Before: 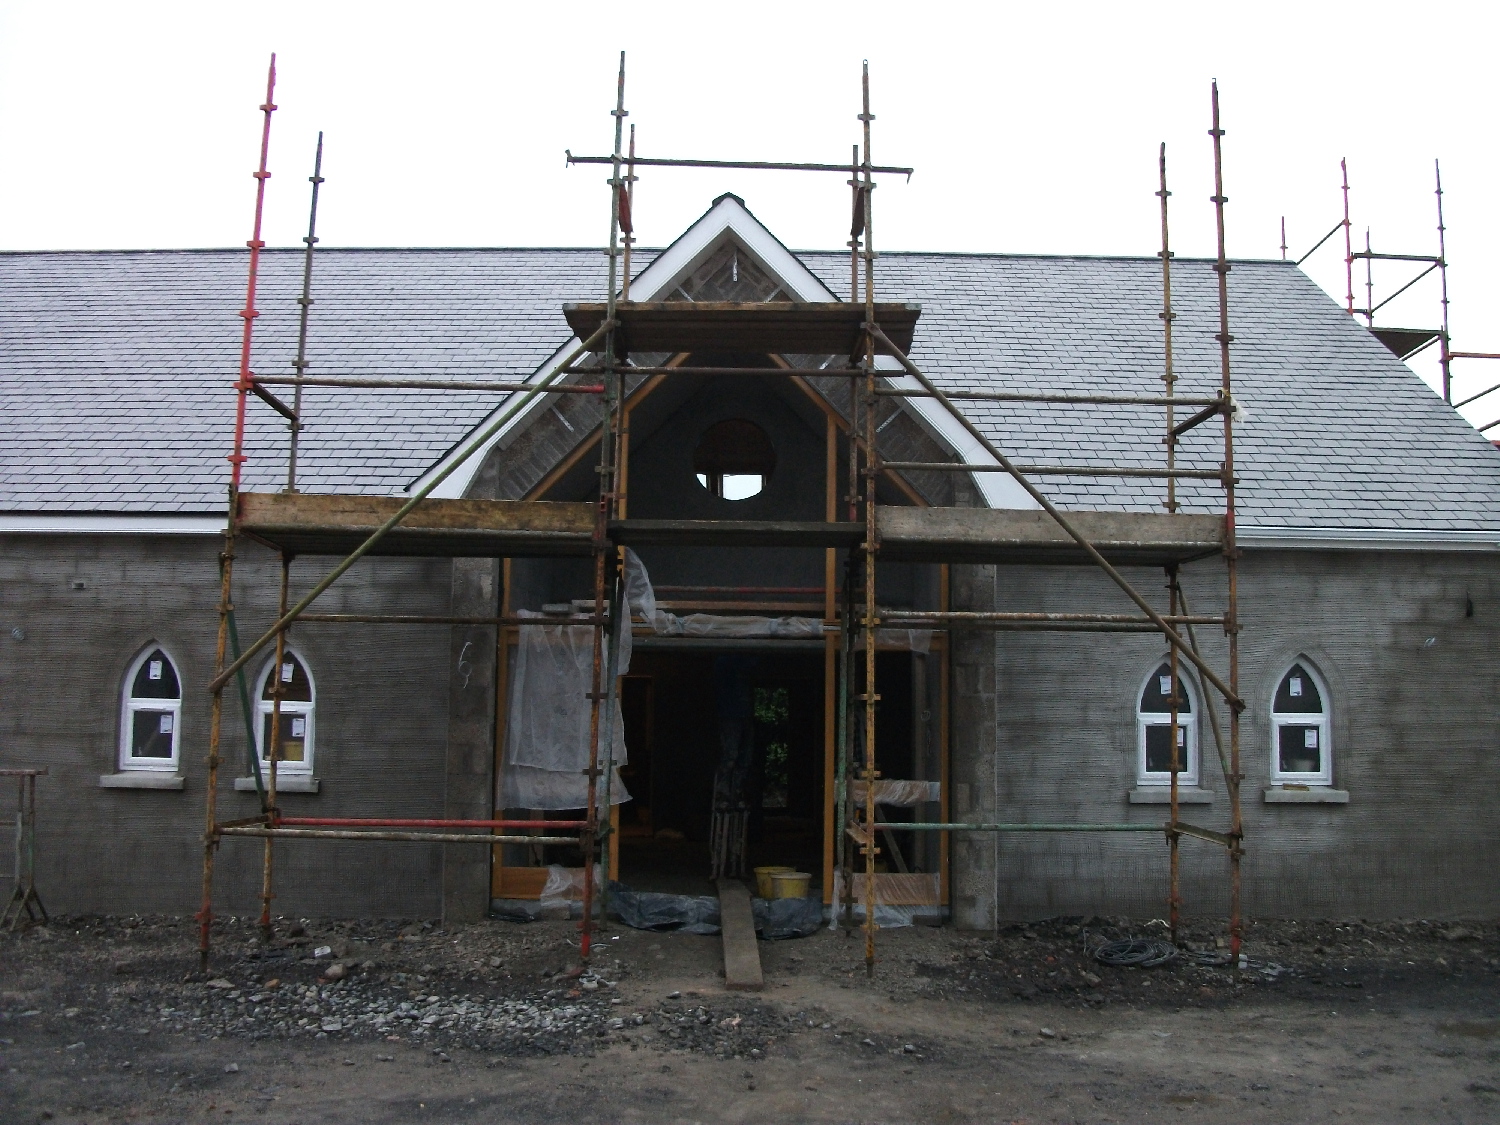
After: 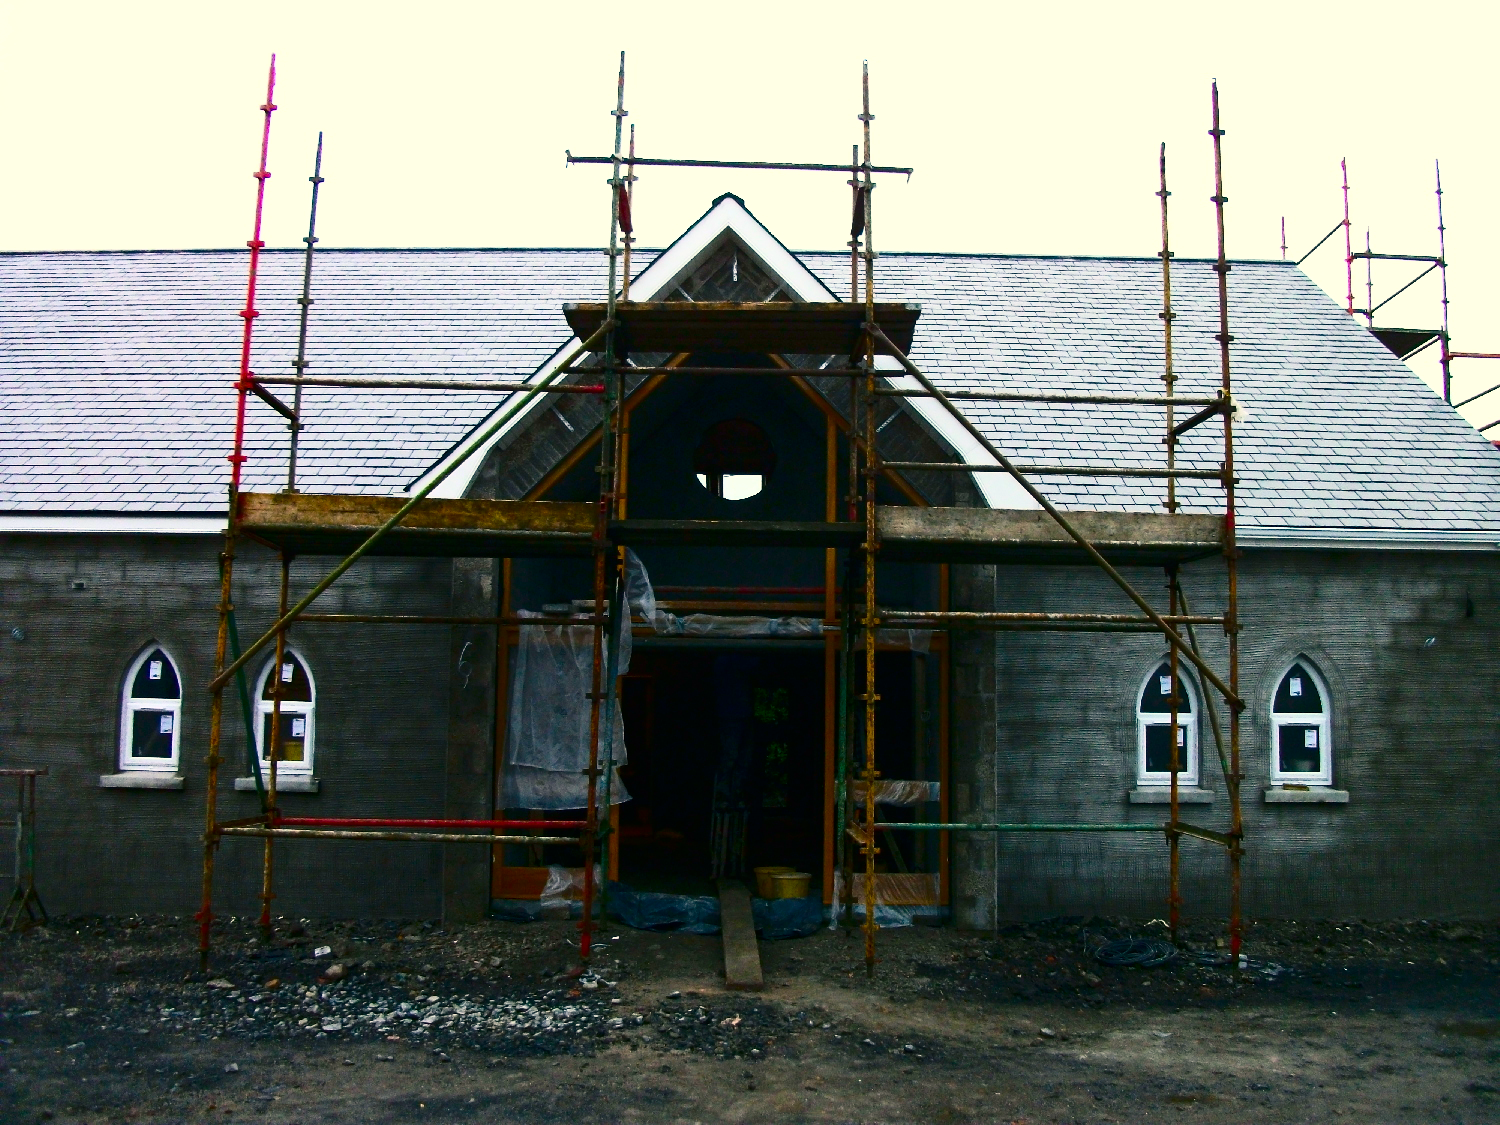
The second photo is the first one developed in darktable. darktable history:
contrast brightness saturation: contrast 0.4, brightness 0.052, saturation 0.252
color balance rgb: shadows lift › chroma 2.729%, shadows lift › hue 192.58°, highlights gain › chroma 3.063%, highlights gain › hue 76.48°, linear chroma grading › shadows 31.488%, linear chroma grading › global chroma -1.675%, linear chroma grading › mid-tones 3.557%, perceptual saturation grading › global saturation 40.667%, global vibrance 11.529%, contrast 4.826%
exposure: compensate exposure bias true, compensate highlight preservation false
